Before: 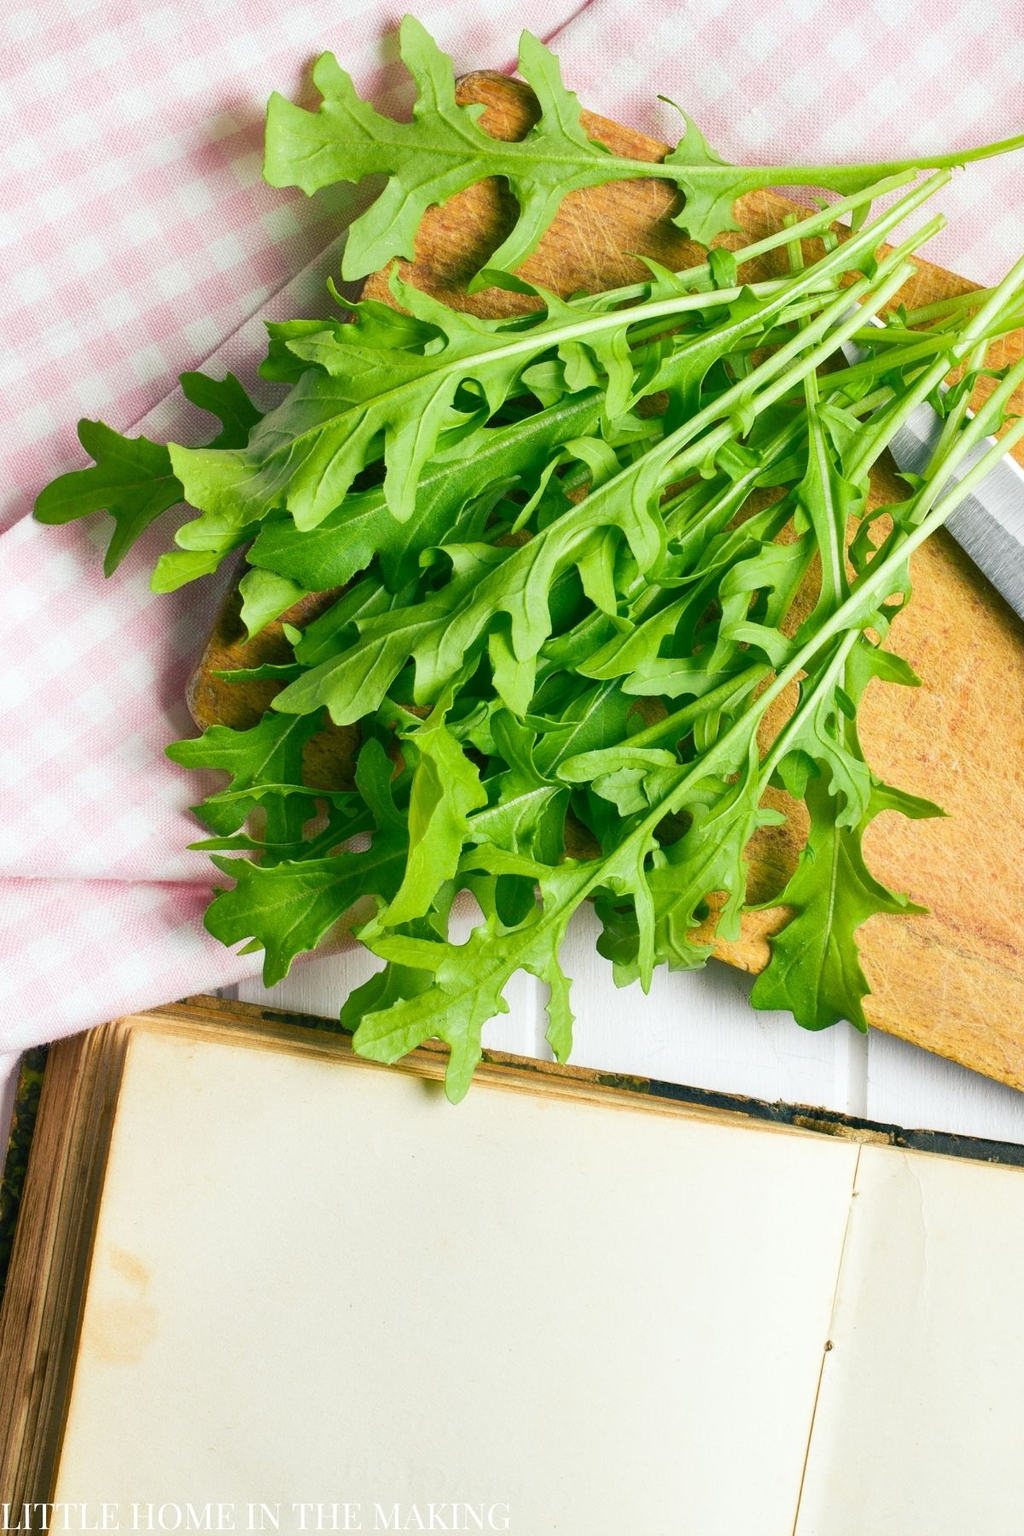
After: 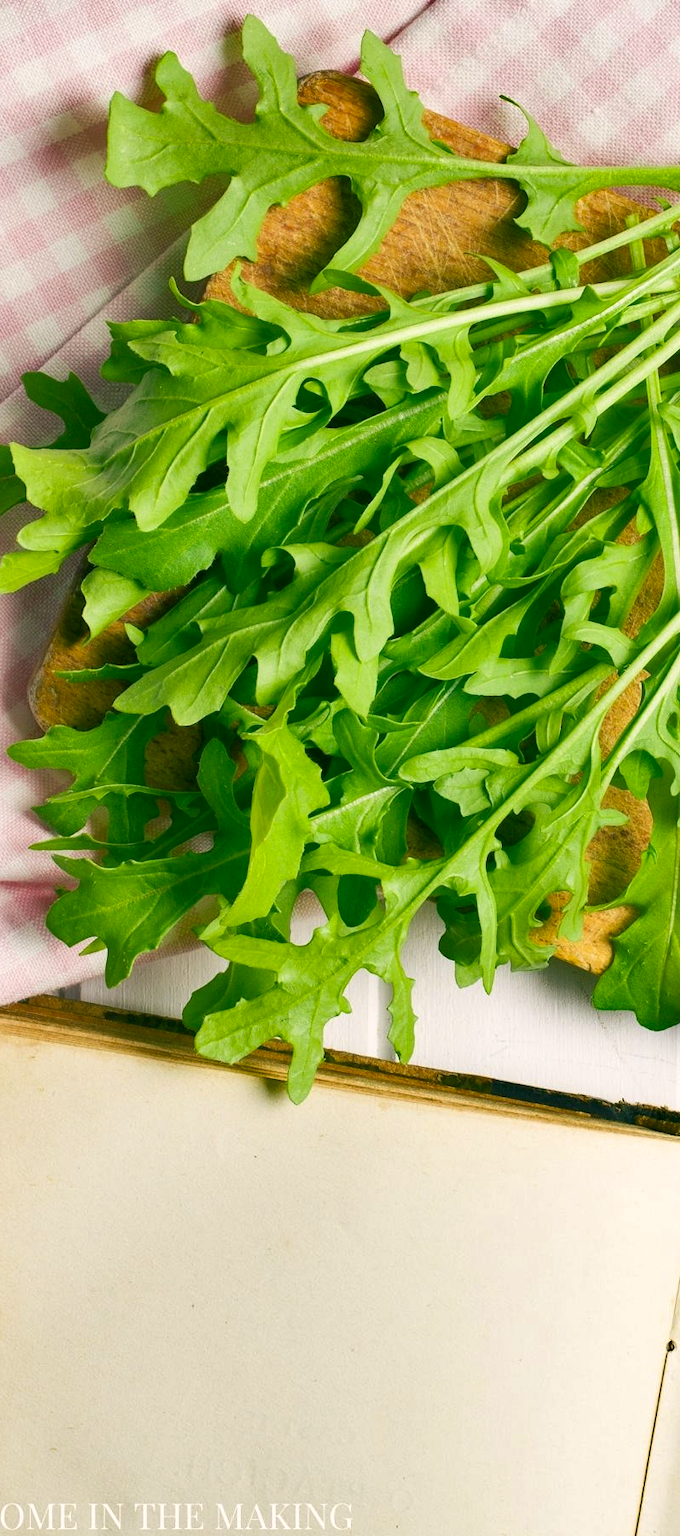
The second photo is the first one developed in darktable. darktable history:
color correction: highlights a* 4.3, highlights b* 4.98, shadows a* -6.9, shadows b* 5.02
crop and rotate: left 15.458%, right 18.028%
shadows and highlights: low approximation 0.01, soften with gaussian
